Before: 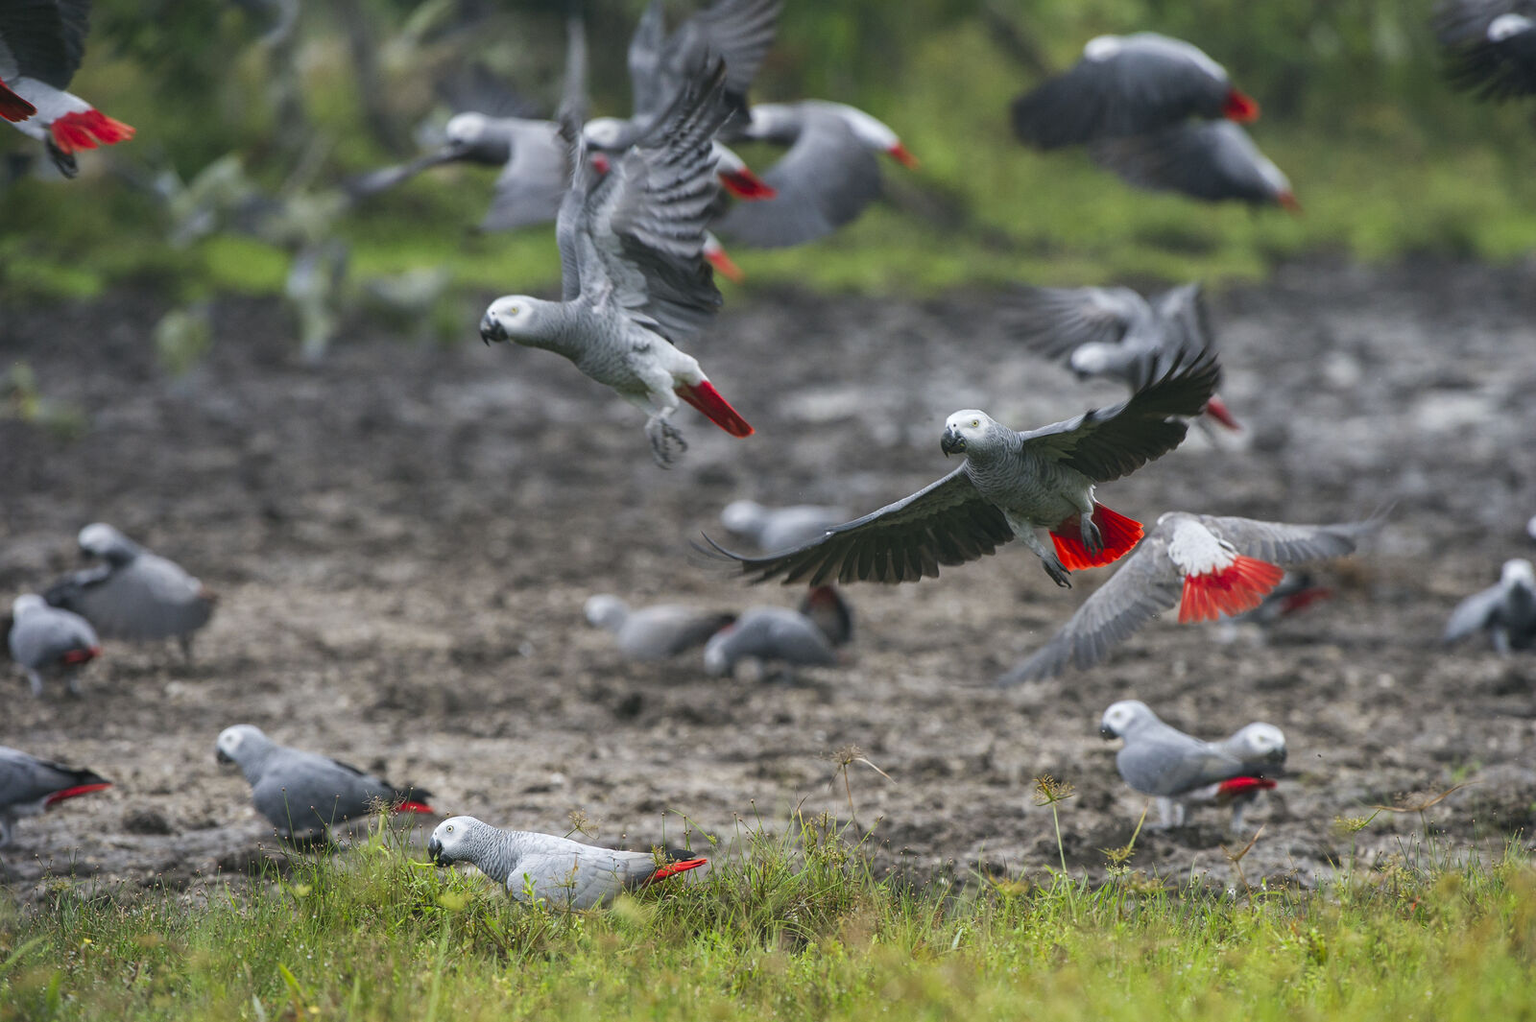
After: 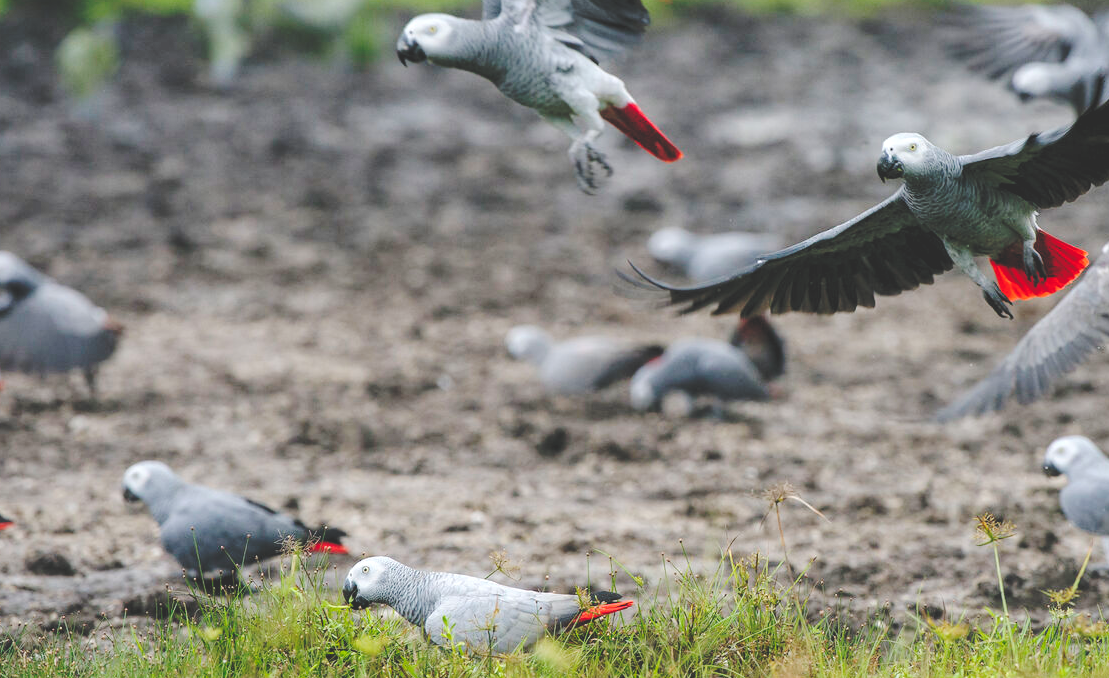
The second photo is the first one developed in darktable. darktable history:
rgb levels: levels [[0.013, 0.434, 0.89], [0, 0.5, 1], [0, 0.5, 1]]
crop: left 6.488%, top 27.668%, right 24.183%, bottom 8.656%
base curve: curves: ch0 [(0, 0.024) (0.055, 0.065) (0.121, 0.166) (0.236, 0.319) (0.693, 0.726) (1, 1)], preserve colors none
